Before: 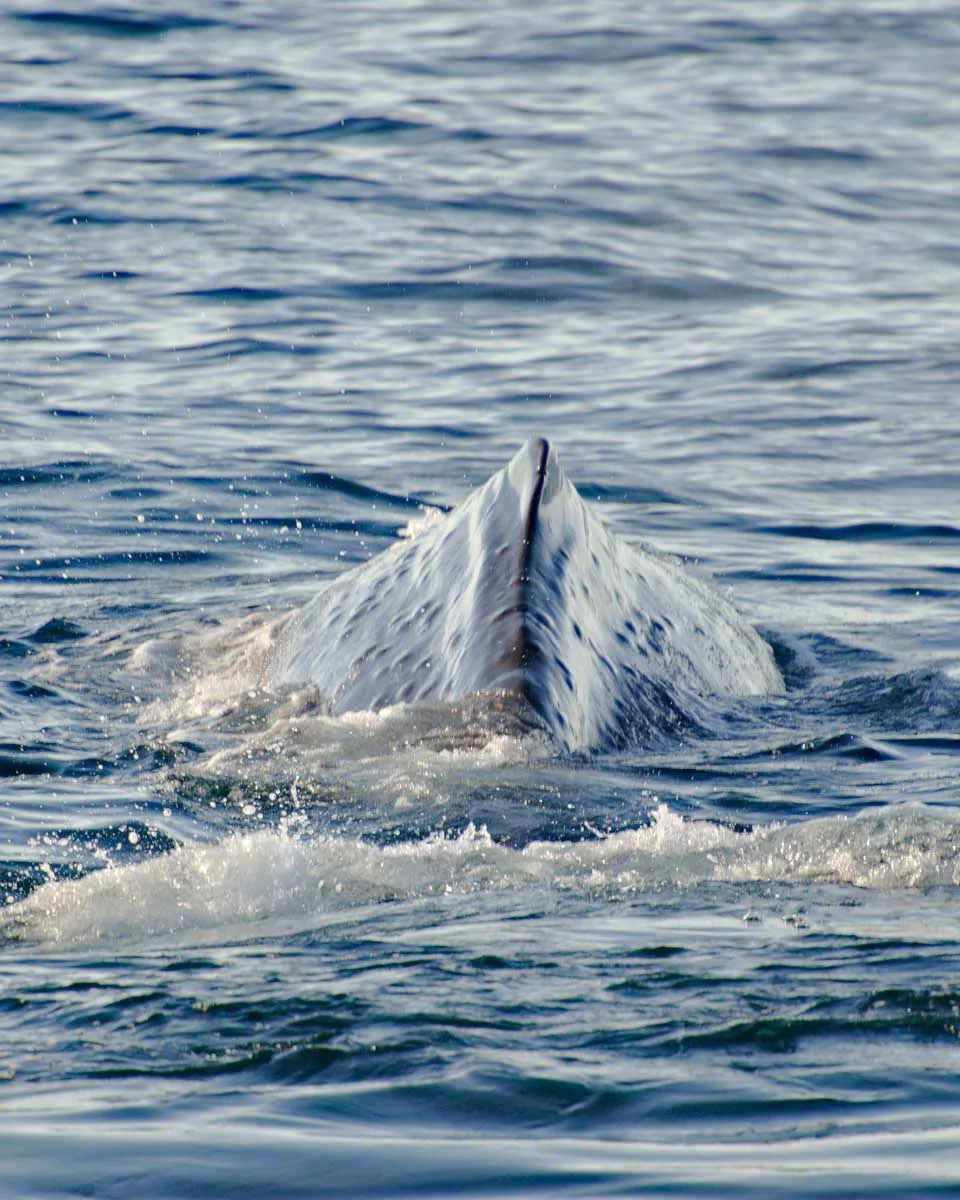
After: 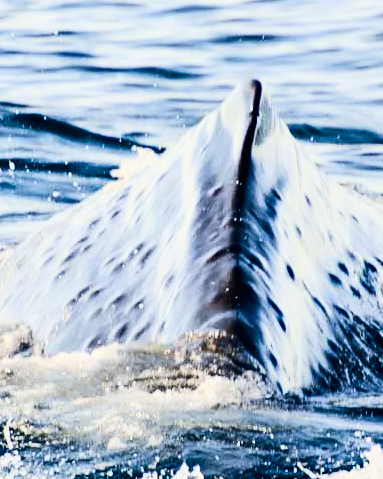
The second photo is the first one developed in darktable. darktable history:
exposure: exposure -0.072 EV, compensate highlight preservation false
contrast brightness saturation: contrast 0.28
color contrast: green-magenta contrast 0.8, blue-yellow contrast 1.1, unbound 0
crop: left 30%, top 30%, right 30%, bottom 30%
filmic rgb: black relative exposure -5 EV, hardness 2.88, contrast 1.3
color balance rgb: linear chroma grading › shadows -2.2%, linear chroma grading › highlights -15%, linear chroma grading › global chroma -10%, linear chroma grading › mid-tones -10%, perceptual saturation grading › global saturation 45%, perceptual saturation grading › highlights -50%, perceptual saturation grading › shadows 30%, perceptual brilliance grading › global brilliance 18%, global vibrance 45%
levels: levels [0, 0.492, 0.984]
tone curve: curves: ch0 [(0.016, 0.011) (0.204, 0.146) (0.515, 0.476) (0.78, 0.795) (1, 0.981)], color space Lab, linked channels, preserve colors none
